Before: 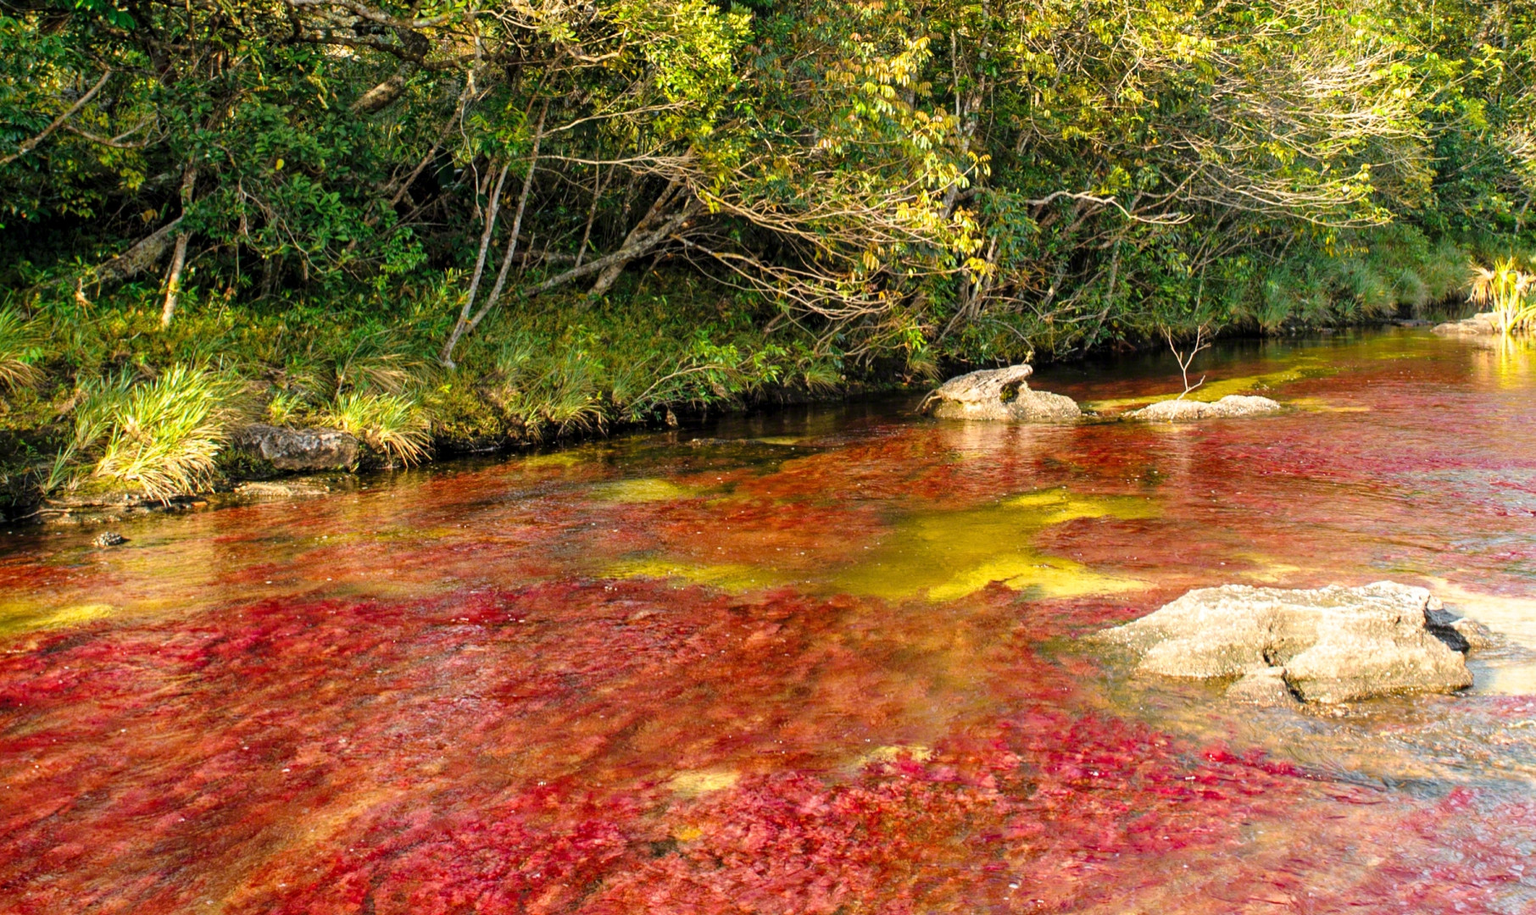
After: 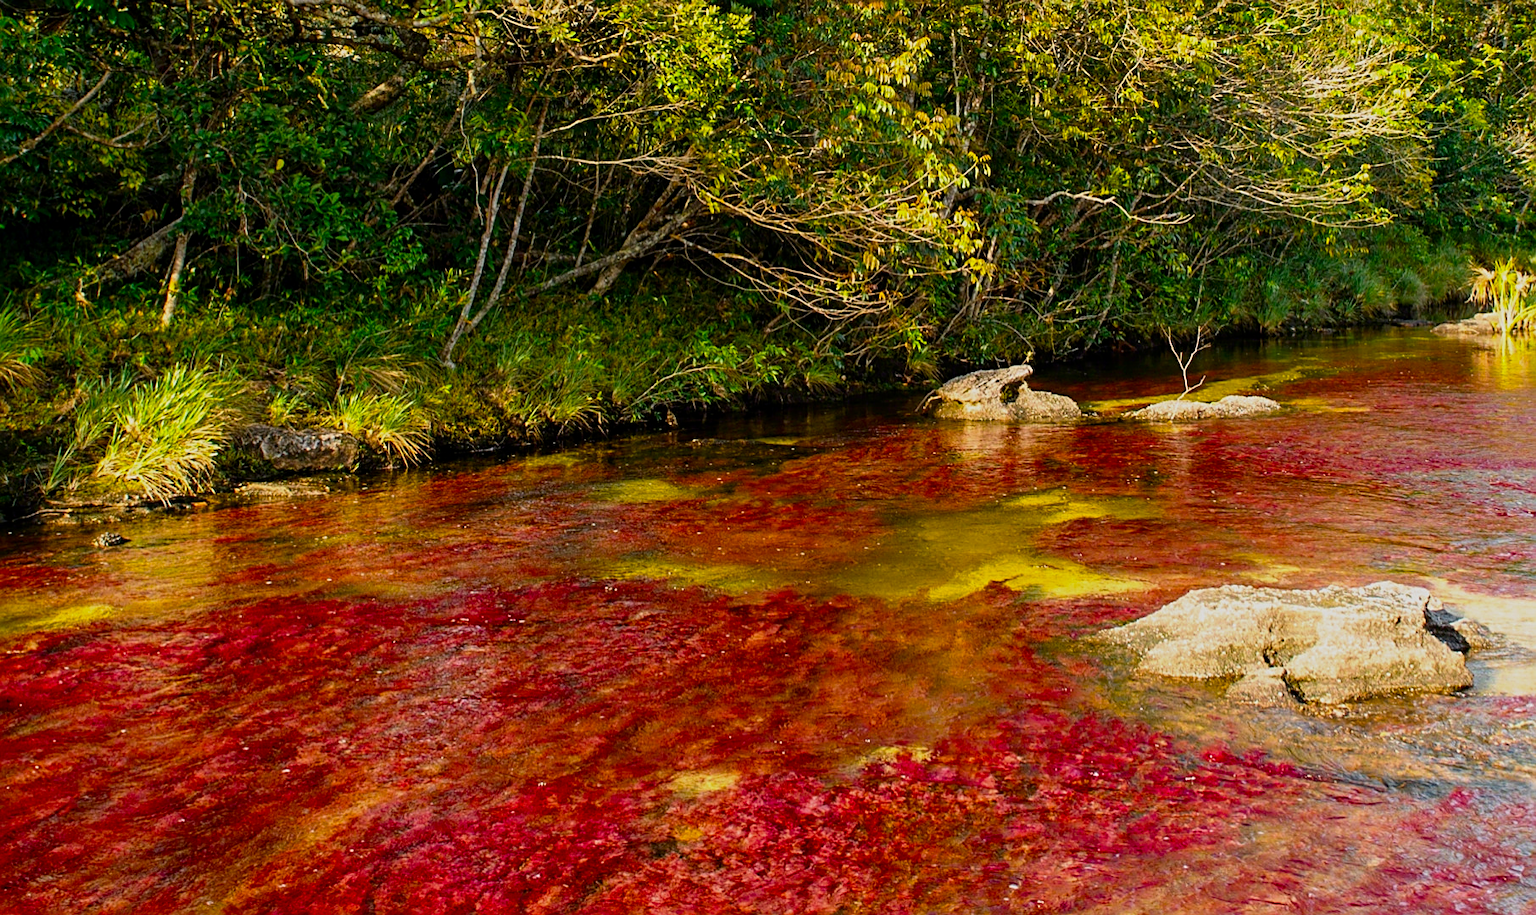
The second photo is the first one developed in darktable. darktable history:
exposure: exposure -0.568 EV, compensate highlight preservation false
sharpen: on, module defaults
color balance rgb: highlights gain › chroma 0.153%, highlights gain › hue 332.76°, perceptual saturation grading › global saturation 13.516%
color correction: highlights b* -0.013
contrast brightness saturation: contrast 0.127, brightness -0.048, saturation 0.163
